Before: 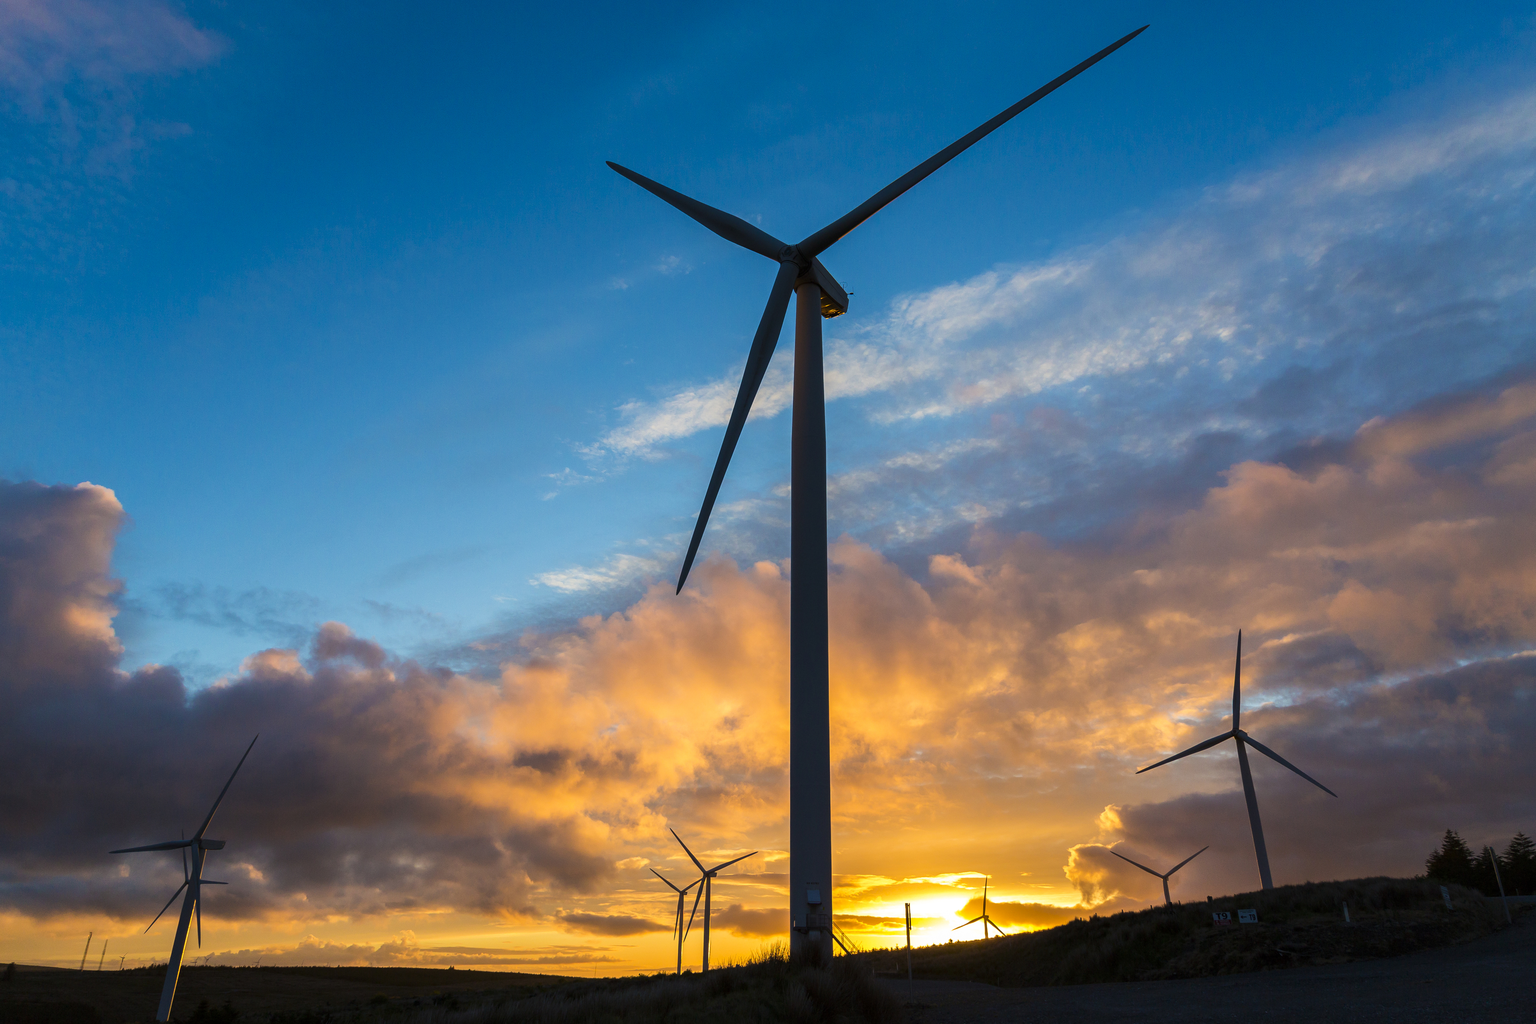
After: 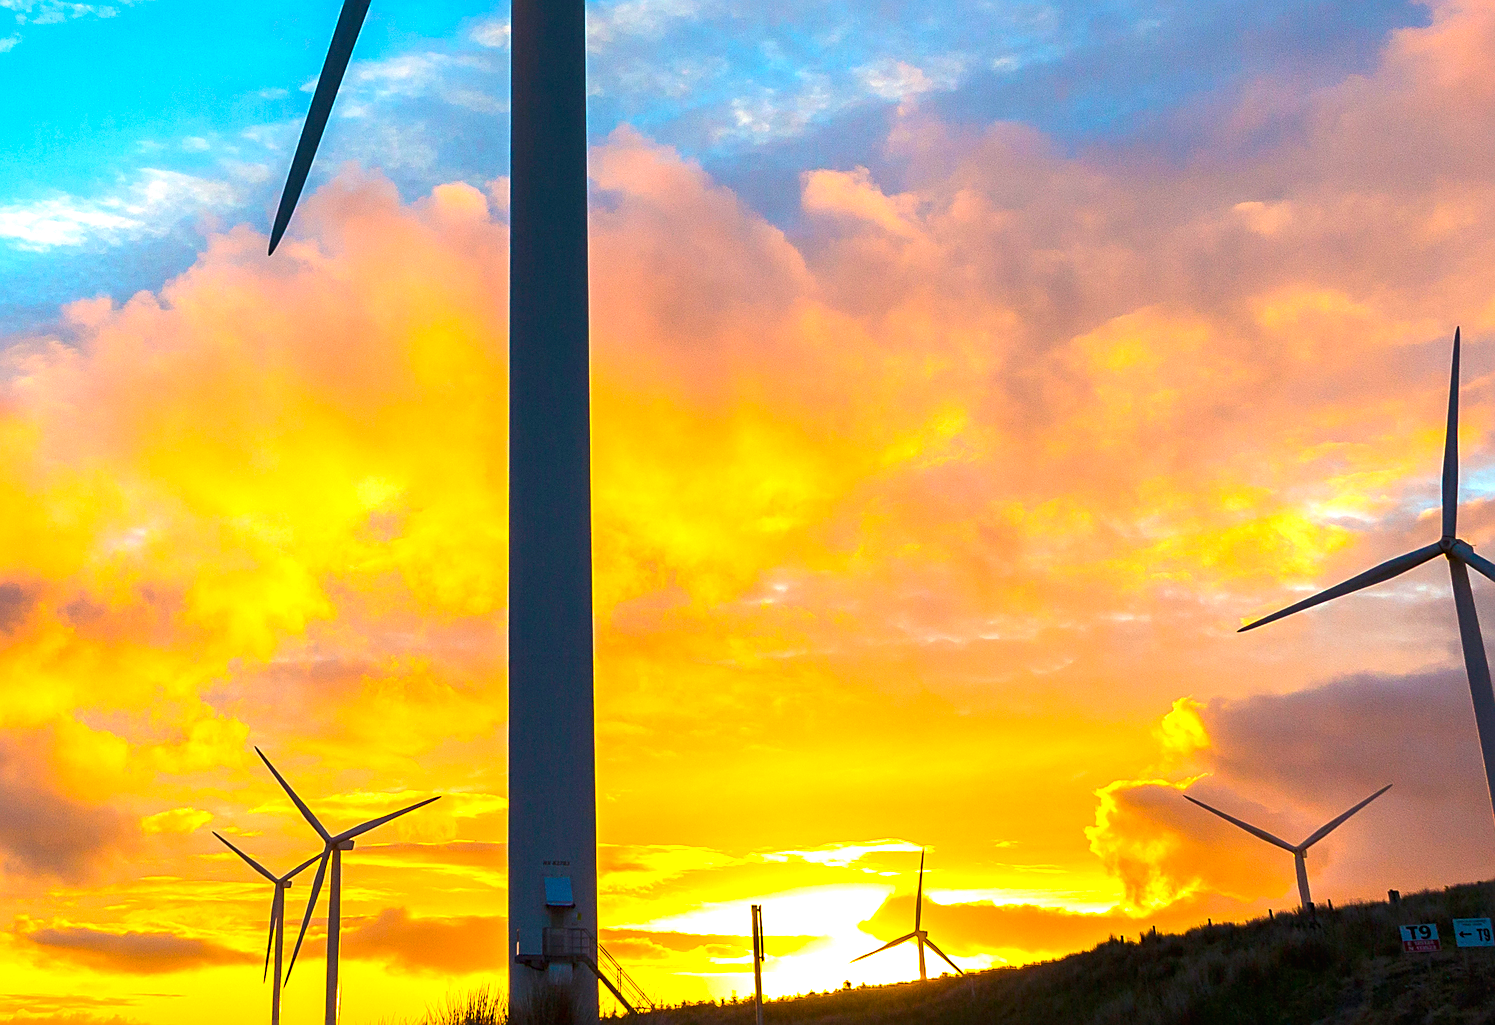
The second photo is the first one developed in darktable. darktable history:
sharpen: on, module defaults
exposure: black level correction 0, exposure 1.2 EV, compensate exposure bias true, compensate highlight preservation false
crop: left 35.742%, top 46.303%, right 18.113%, bottom 6.21%
color balance rgb: perceptual saturation grading › global saturation 29.865%, contrast -10.323%
